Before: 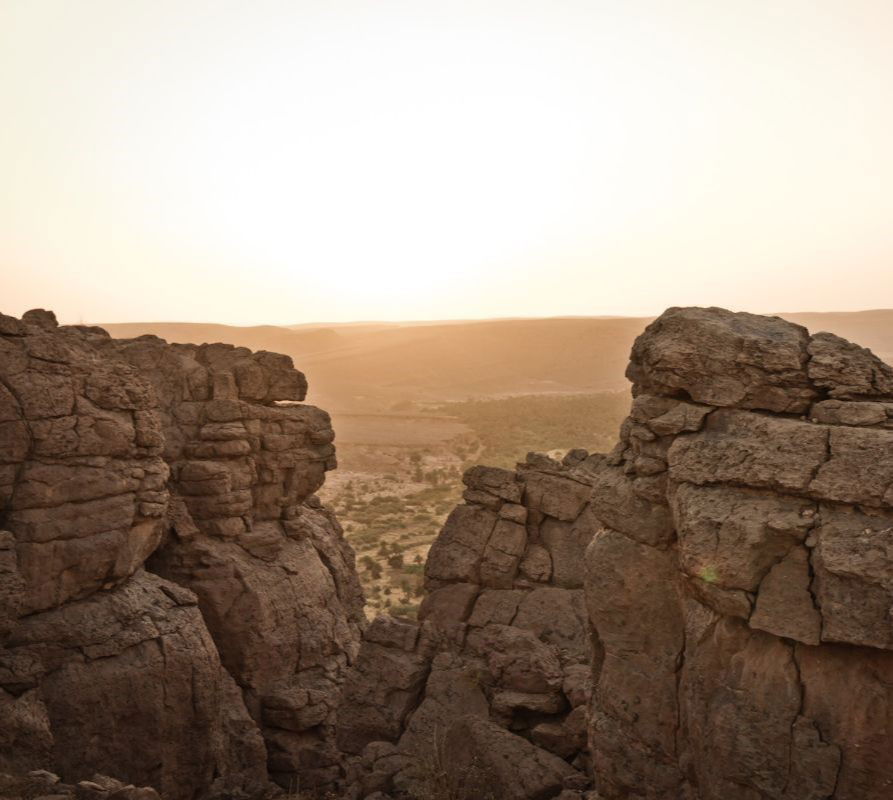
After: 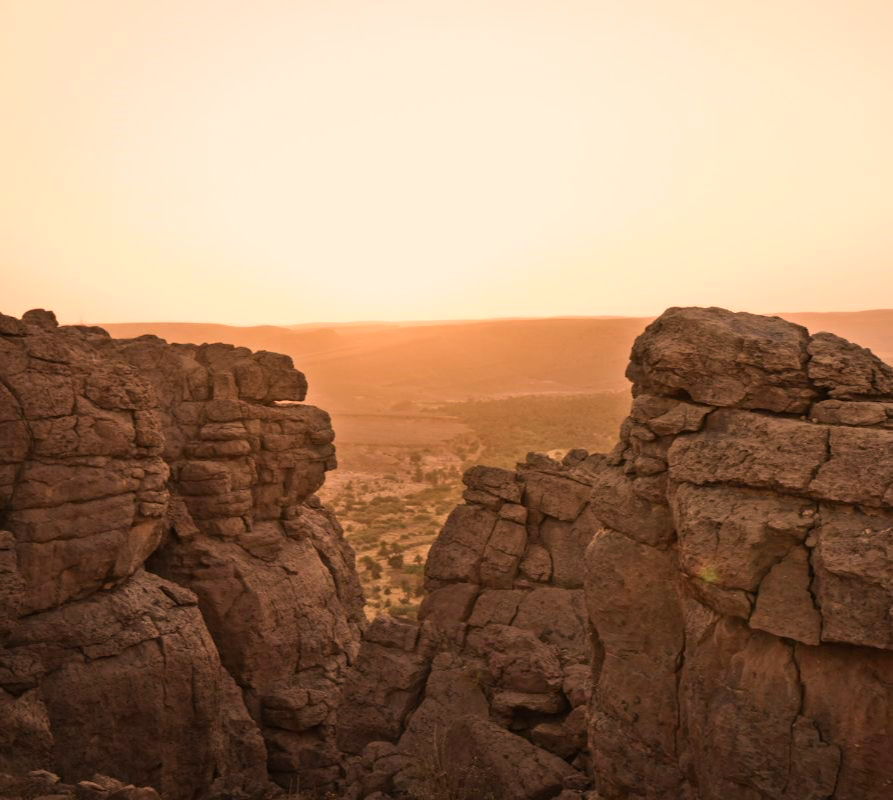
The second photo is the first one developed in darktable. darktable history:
color correction: highlights a* 21.16, highlights b* 19.63
